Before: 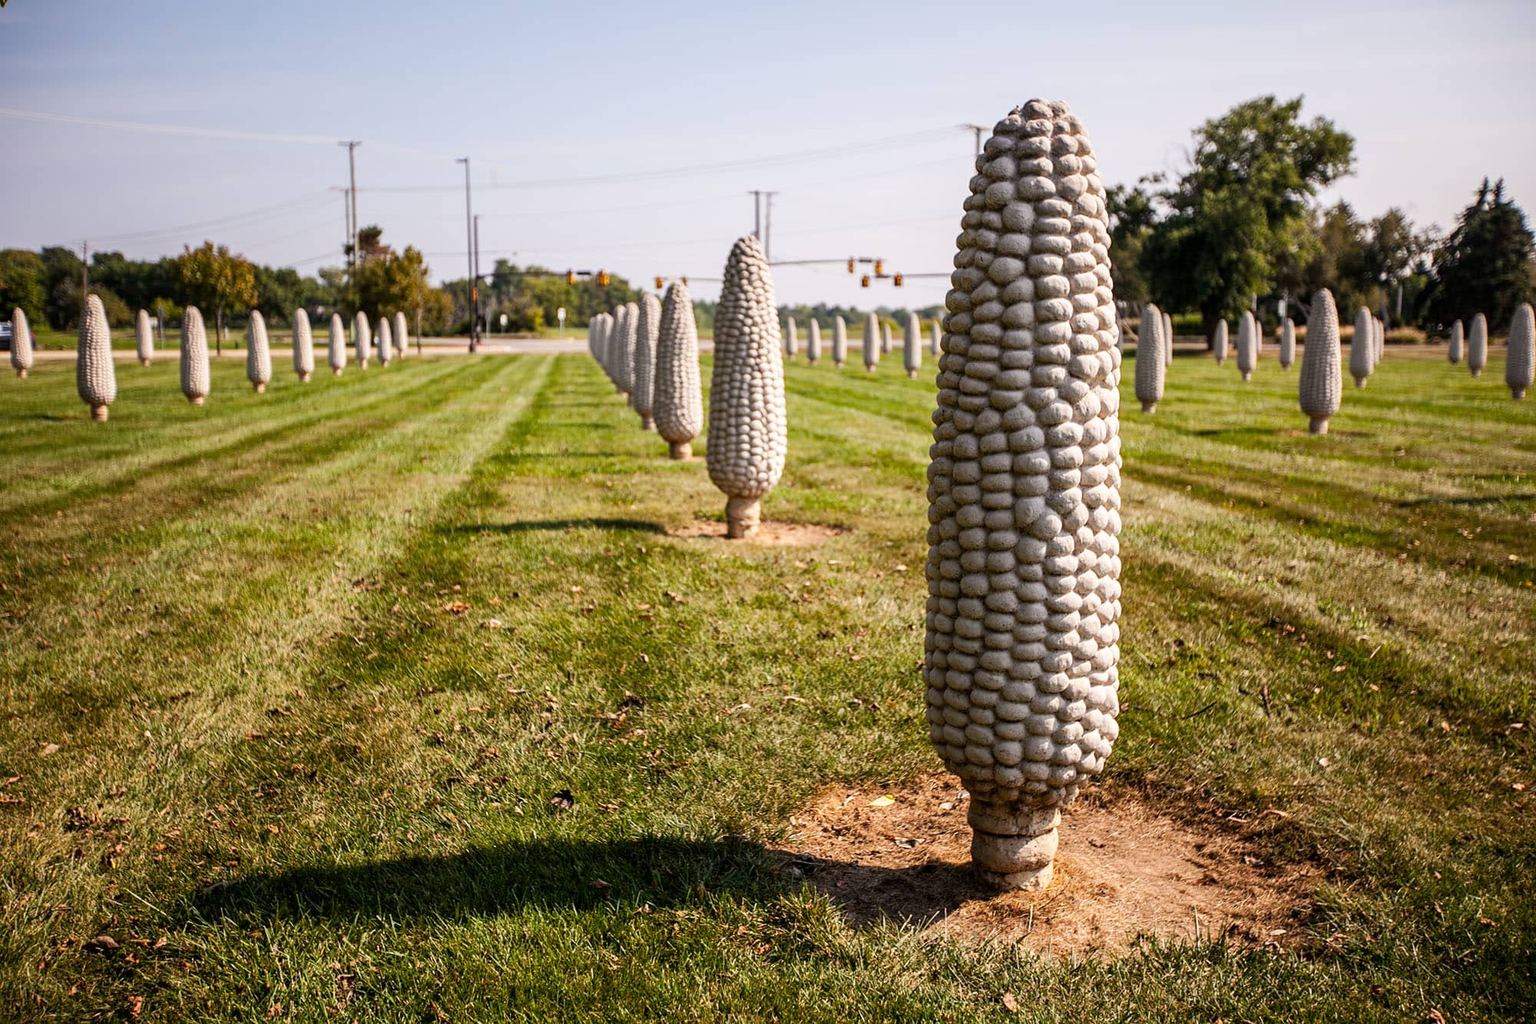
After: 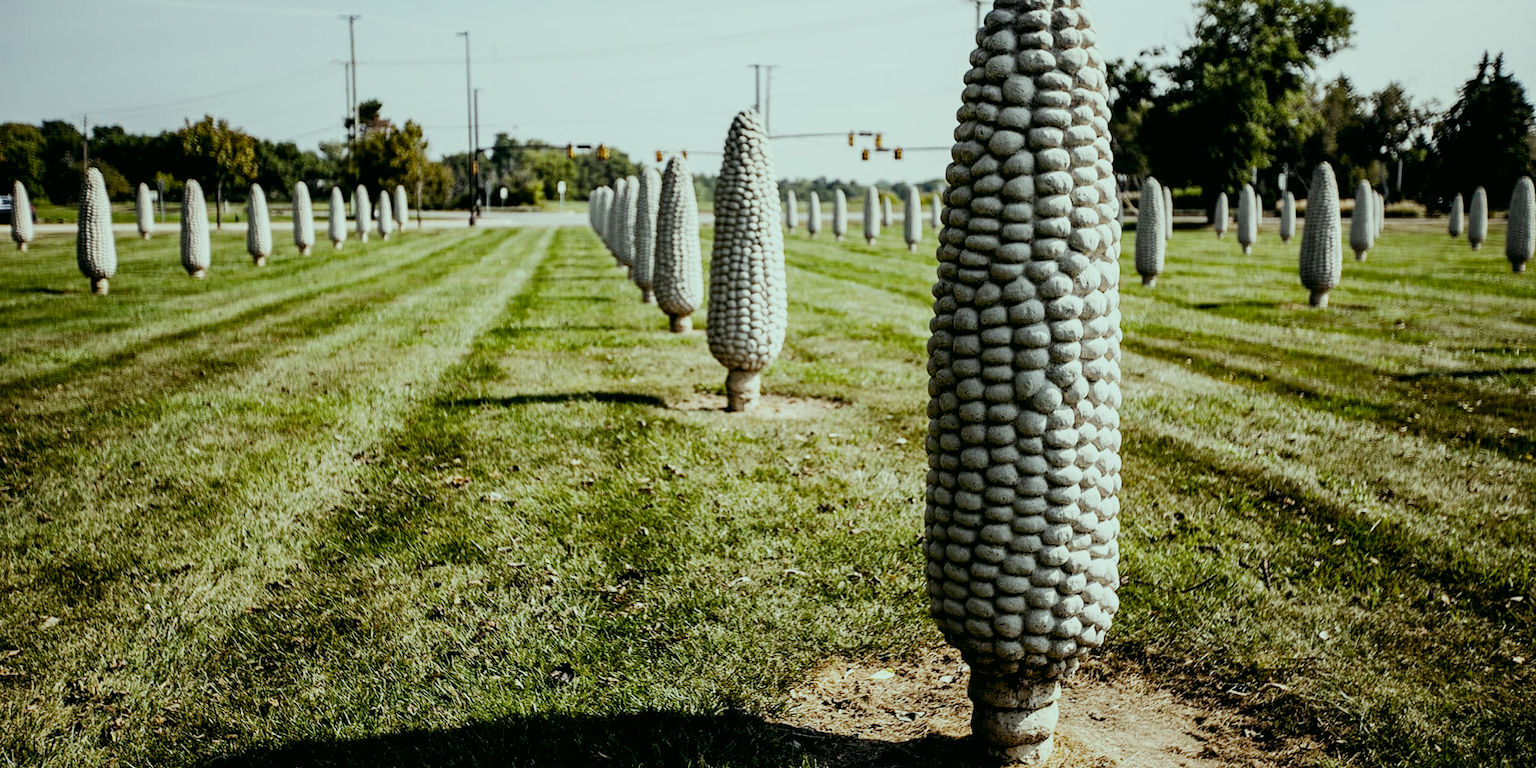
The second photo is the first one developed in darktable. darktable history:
color correction: highlights a* -7.43, highlights b* 1.03, shadows a* -3.73, saturation 1.37
filmic rgb: black relative exposure -5.08 EV, white relative exposure 4 EV, hardness 2.89, contrast 1.299, highlights saturation mix -28.9%, preserve chrominance no, color science v5 (2021)
crop and rotate: top 12.399%, bottom 12.538%
